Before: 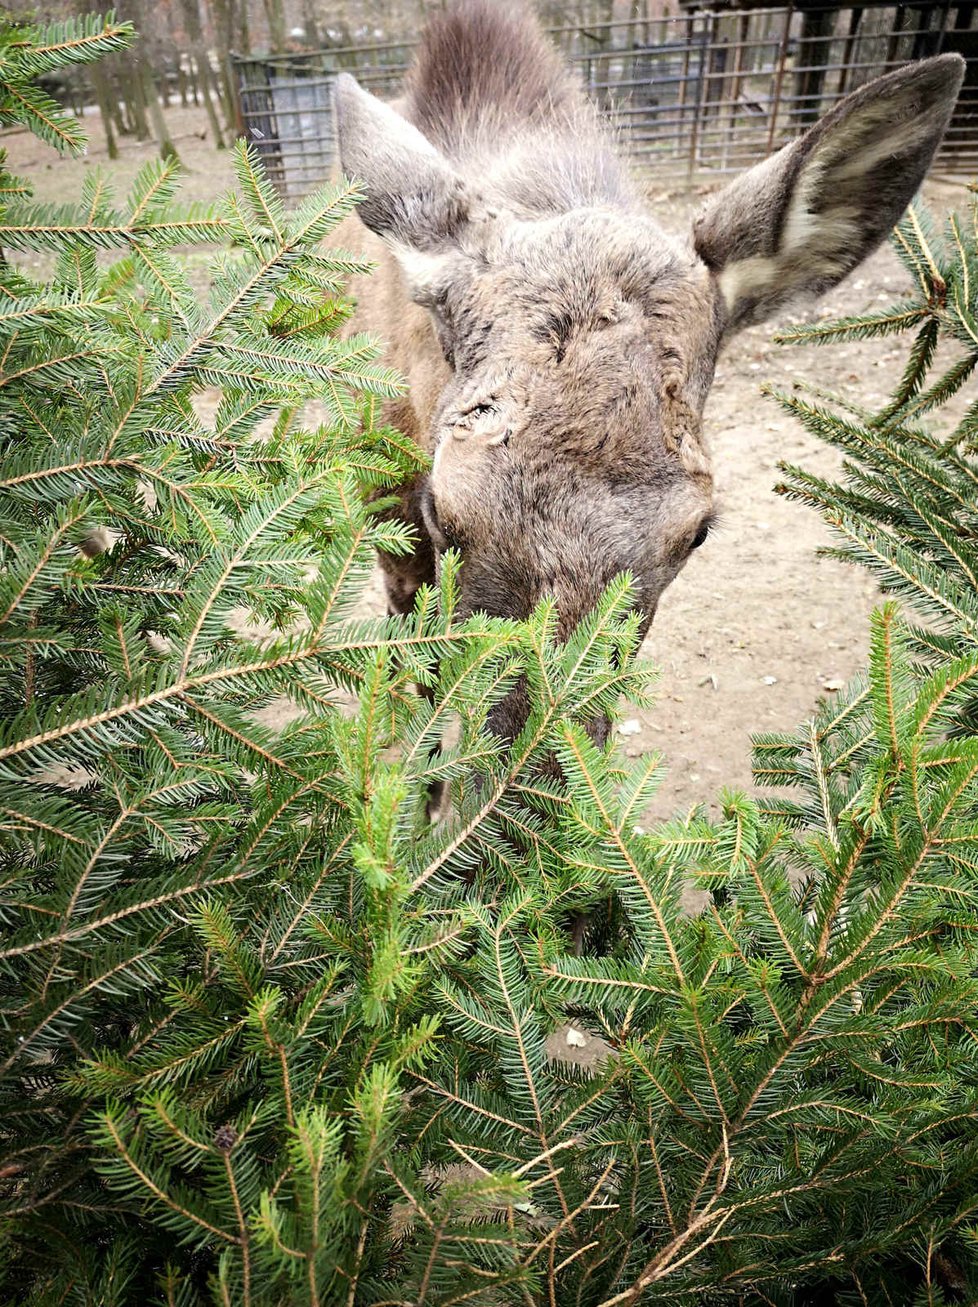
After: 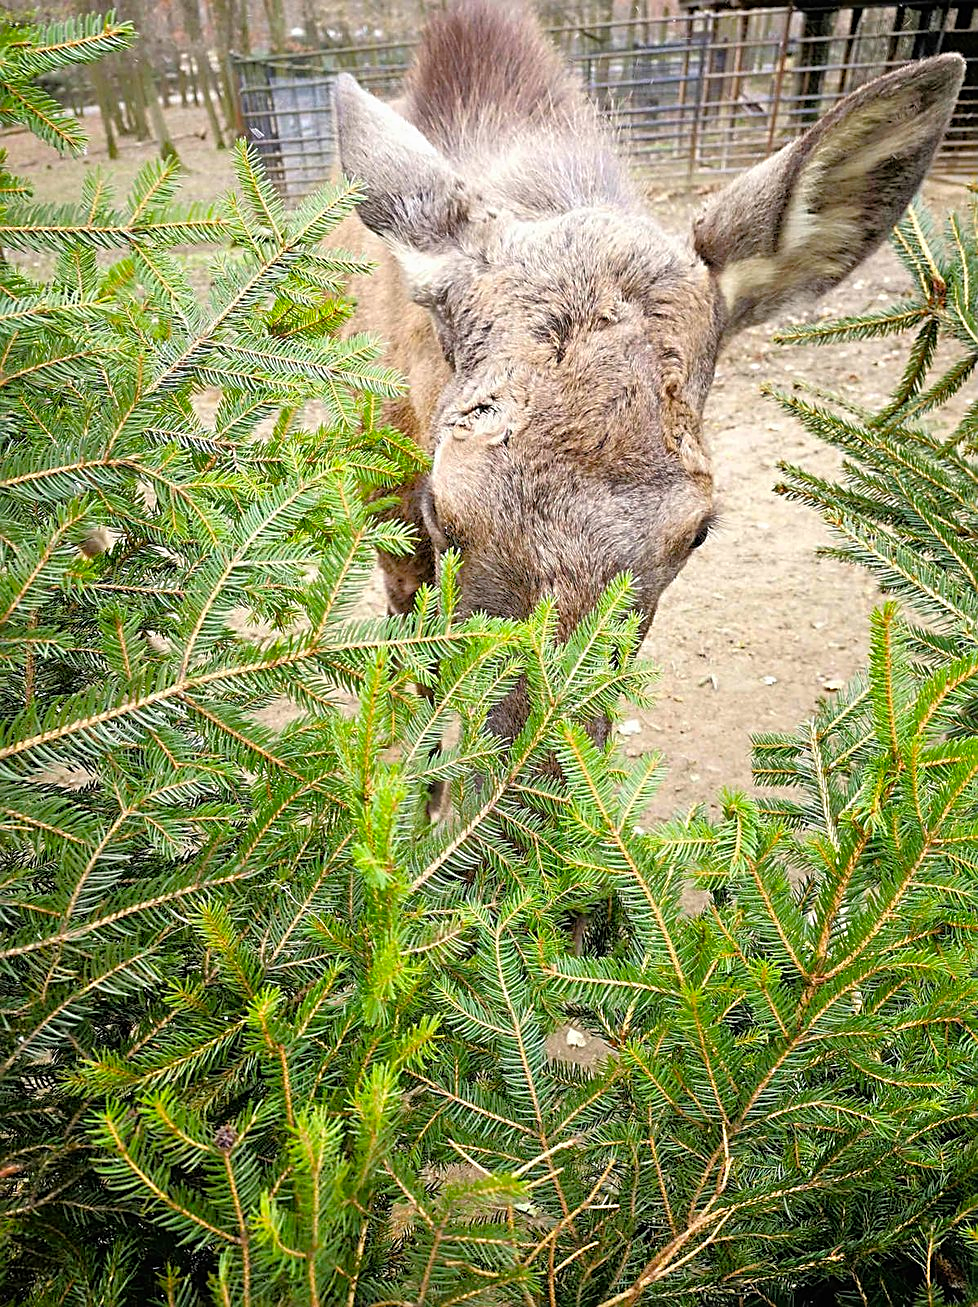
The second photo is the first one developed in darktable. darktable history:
color balance rgb: shadows lift › chroma 0.718%, shadows lift › hue 114.46°, perceptual saturation grading › global saturation 31.055%, global vibrance 11.142%
tone equalizer: -7 EV 0.155 EV, -6 EV 0.625 EV, -5 EV 1.16 EV, -4 EV 1.32 EV, -3 EV 1.14 EV, -2 EV 0.6 EV, -1 EV 0.161 EV
contrast equalizer: octaves 7, y [[0.439, 0.44, 0.442, 0.457, 0.493, 0.498], [0.5 ×6], [0.5 ×6], [0 ×6], [0 ×6]], mix 0.143
sharpen: amount 0.498
